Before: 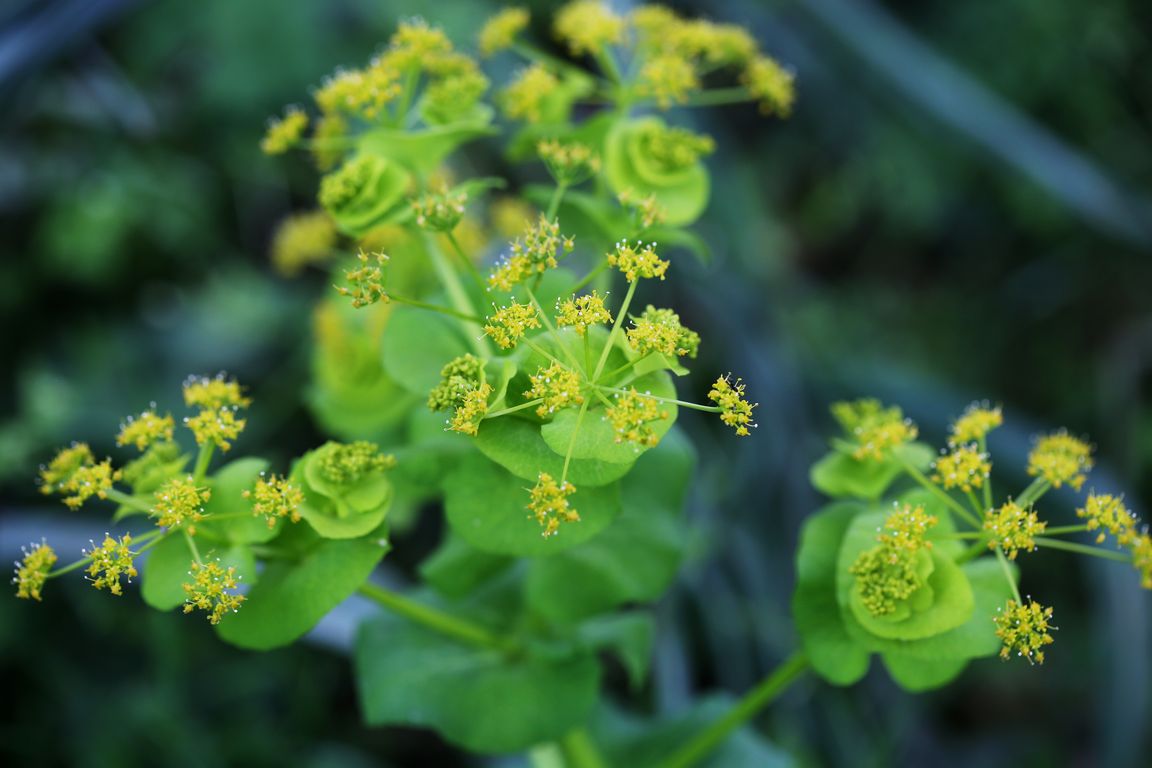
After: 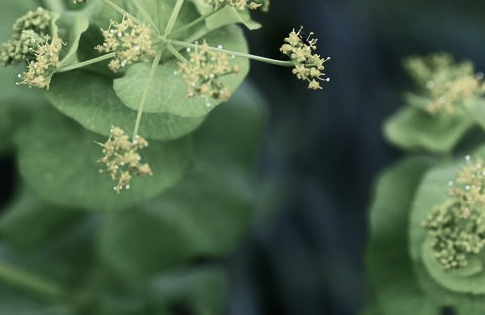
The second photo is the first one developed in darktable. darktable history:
crop: left 37.221%, top 45.169%, right 20.63%, bottom 13.777%
color balance rgb: perceptual saturation grading › highlights -31.88%, perceptual saturation grading › mid-tones 5.8%, perceptual saturation grading › shadows 18.12%, perceptual brilliance grading › highlights 3.62%, perceptual brilliance grading › mid-tones -18.12%, perceptual brilliance grading › shadows -41.3%
color balance: input saturation 100.43%, contrast fulcrum 14.22%, output saturation 70.41%
